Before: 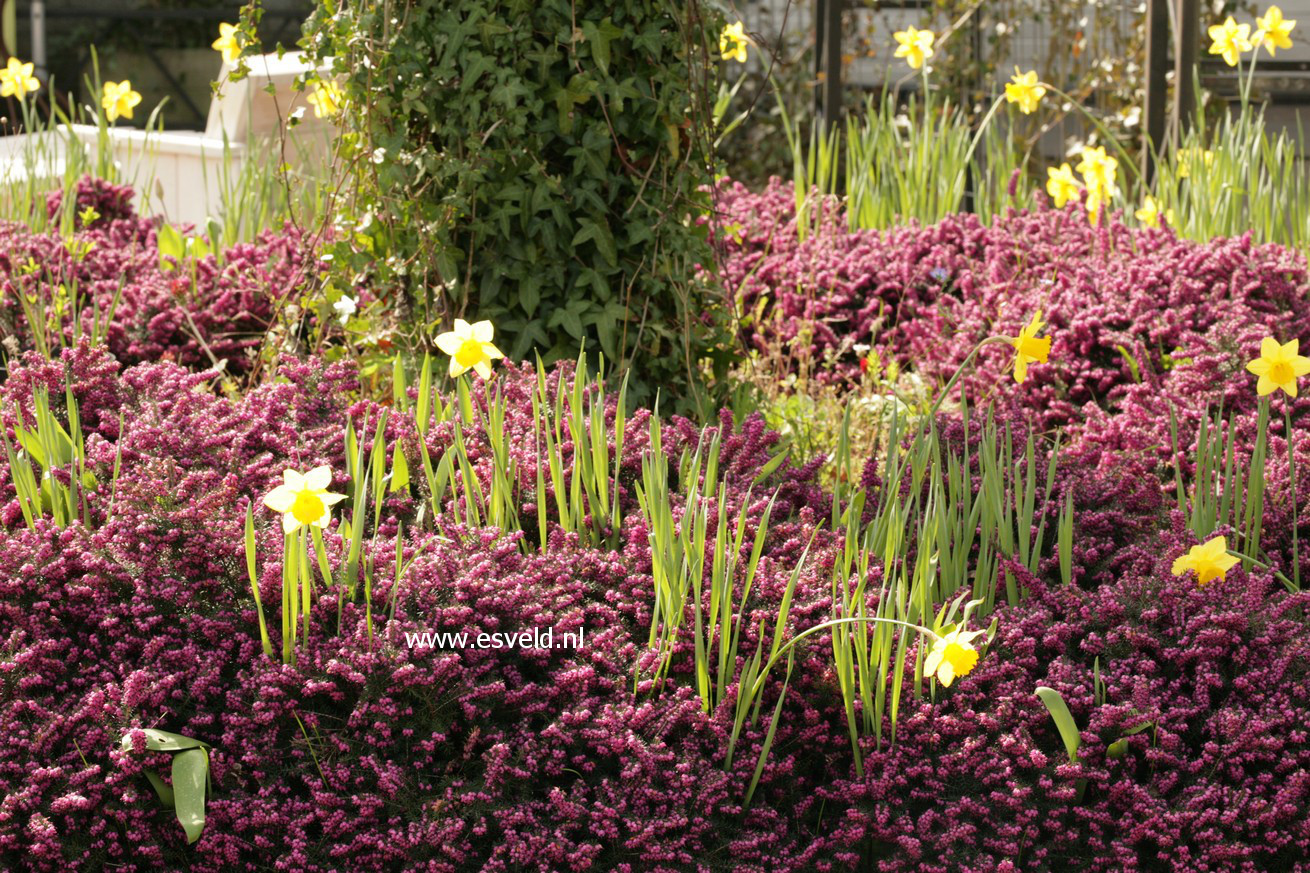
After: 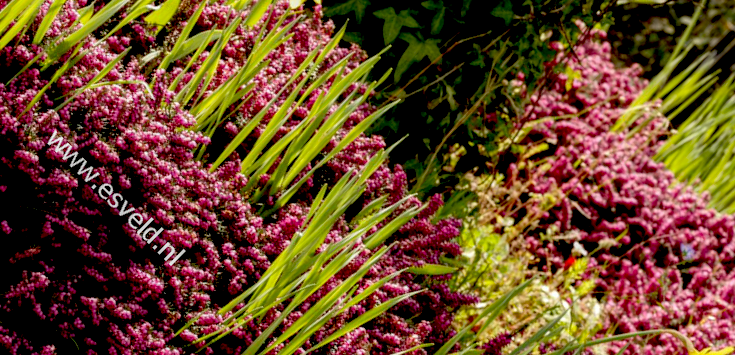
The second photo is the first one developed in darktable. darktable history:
crop and rotate: angle -44.76°, top 16.489%, right 0.829%, bottom 11.609%
exposure: black level correction 0.057, compensate highlight preservation false
local contrast: on, module defaults
